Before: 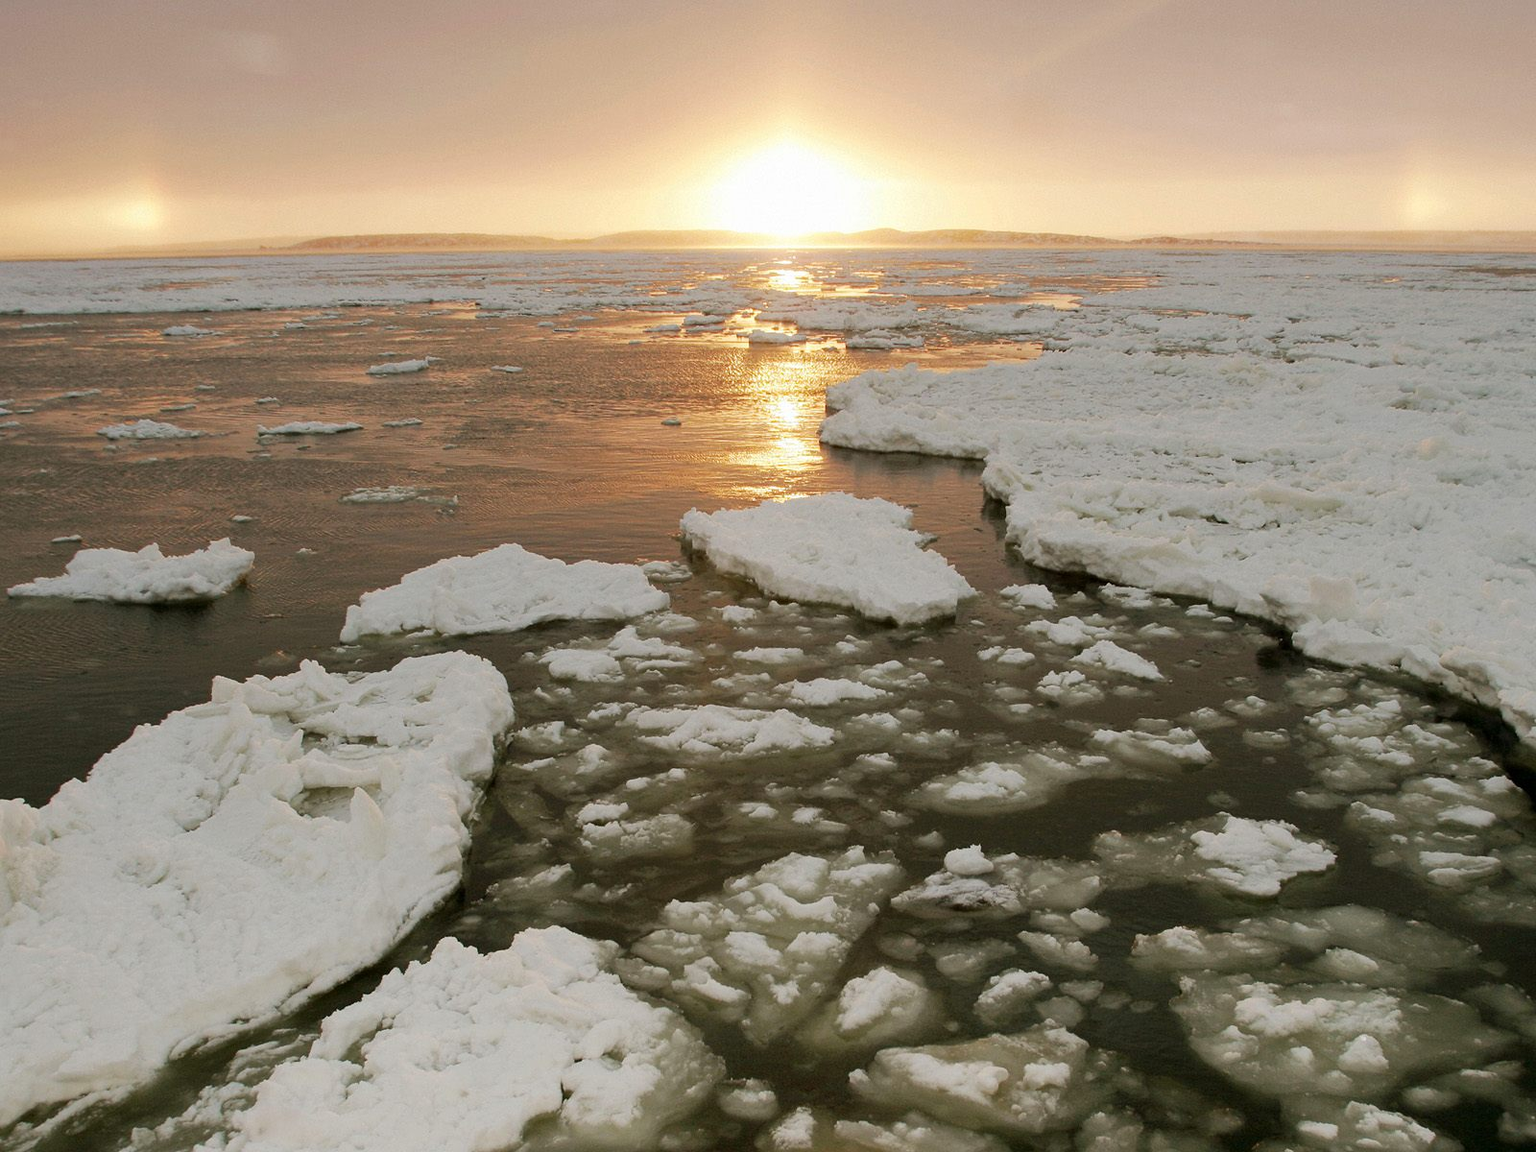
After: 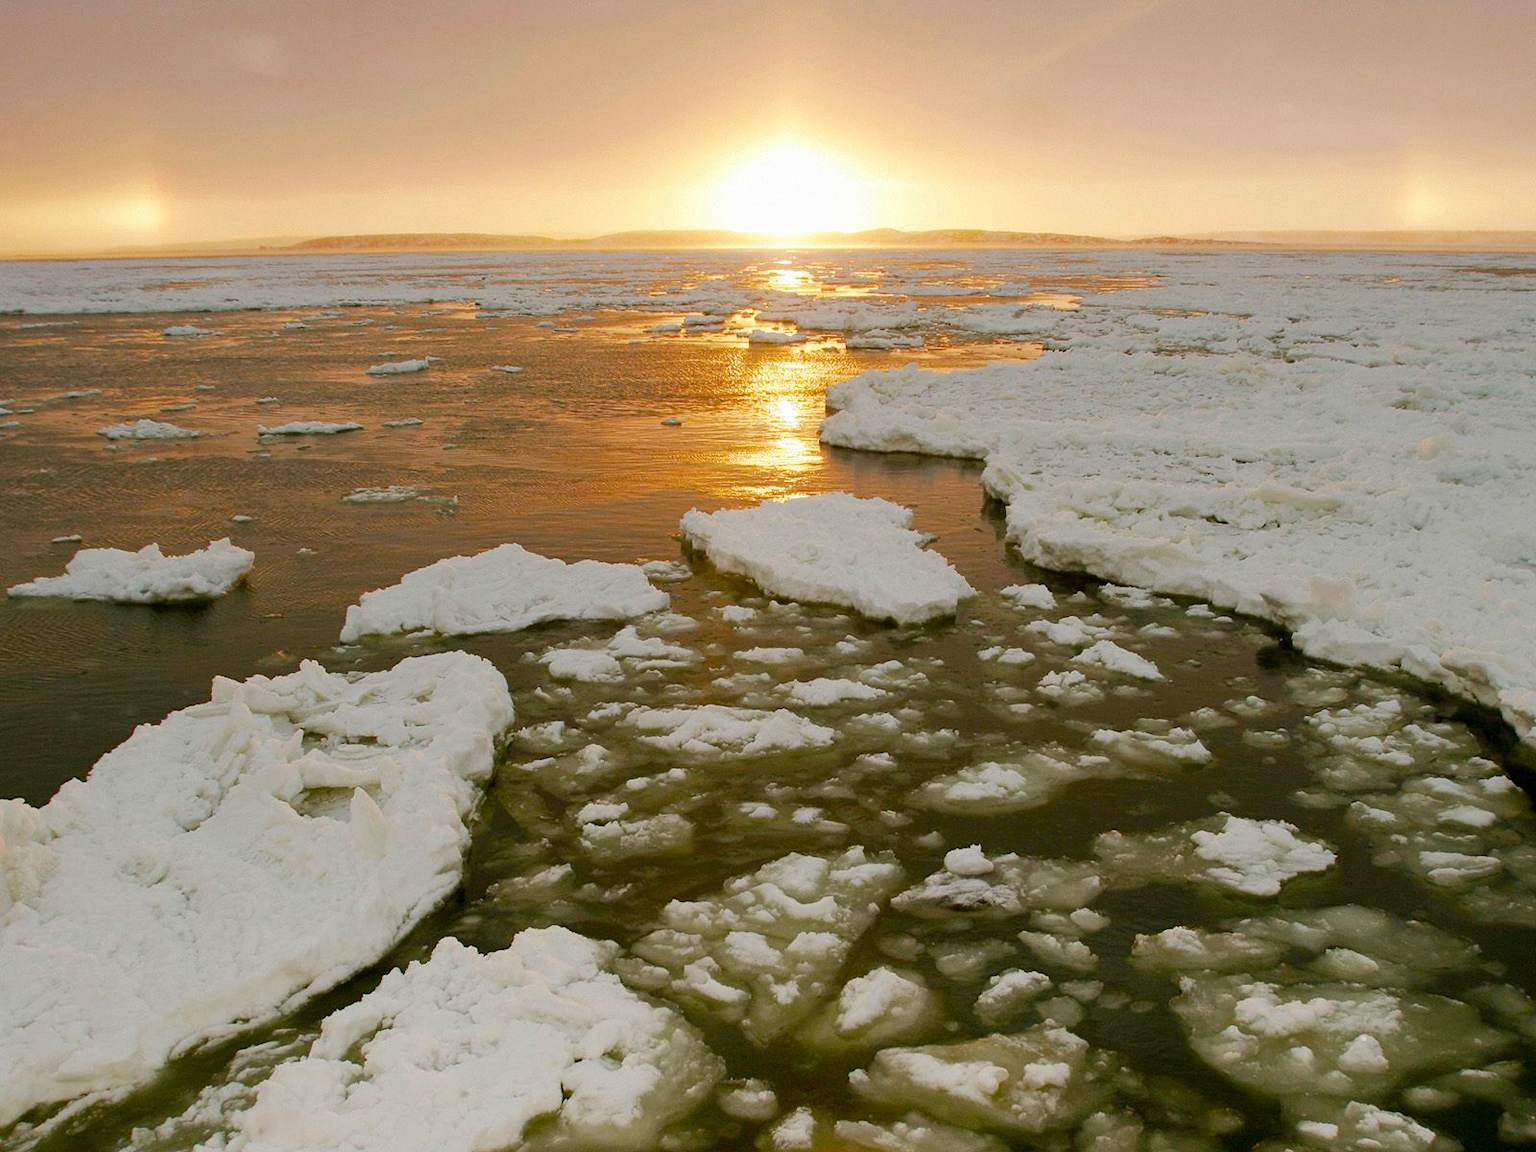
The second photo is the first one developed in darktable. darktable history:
color balance rgb: power › hue 310.6°, linear chroma grading › global chroma 24.644%, perceptual saturation grading › global saturation 20%, perceptual saturation grading › highlights -24.733%, perceptual saturation grading › shadows 25.339%, global vibrance 11.086%
